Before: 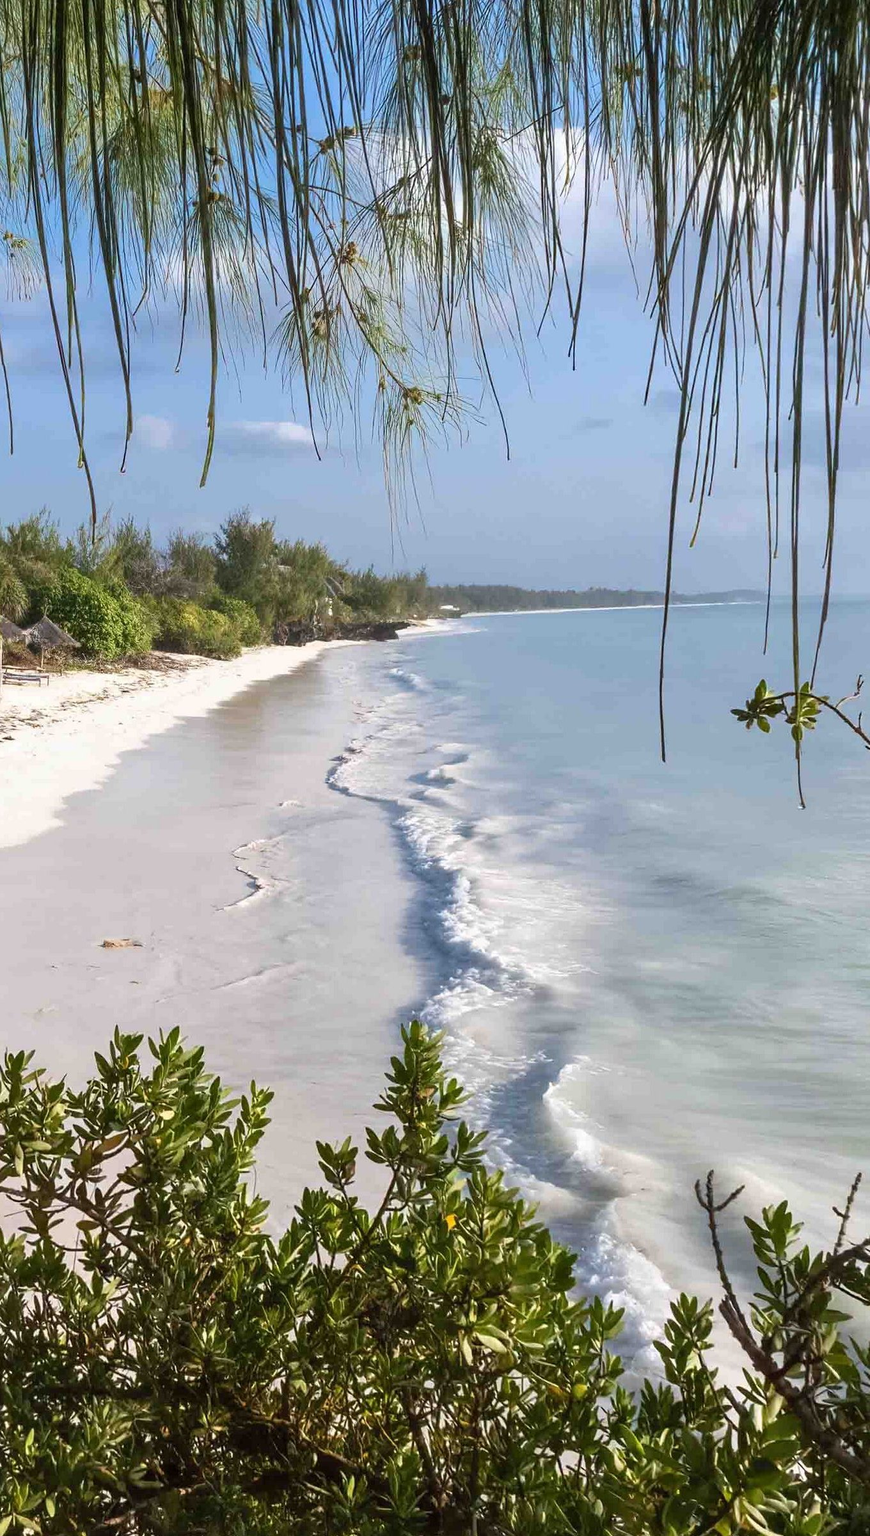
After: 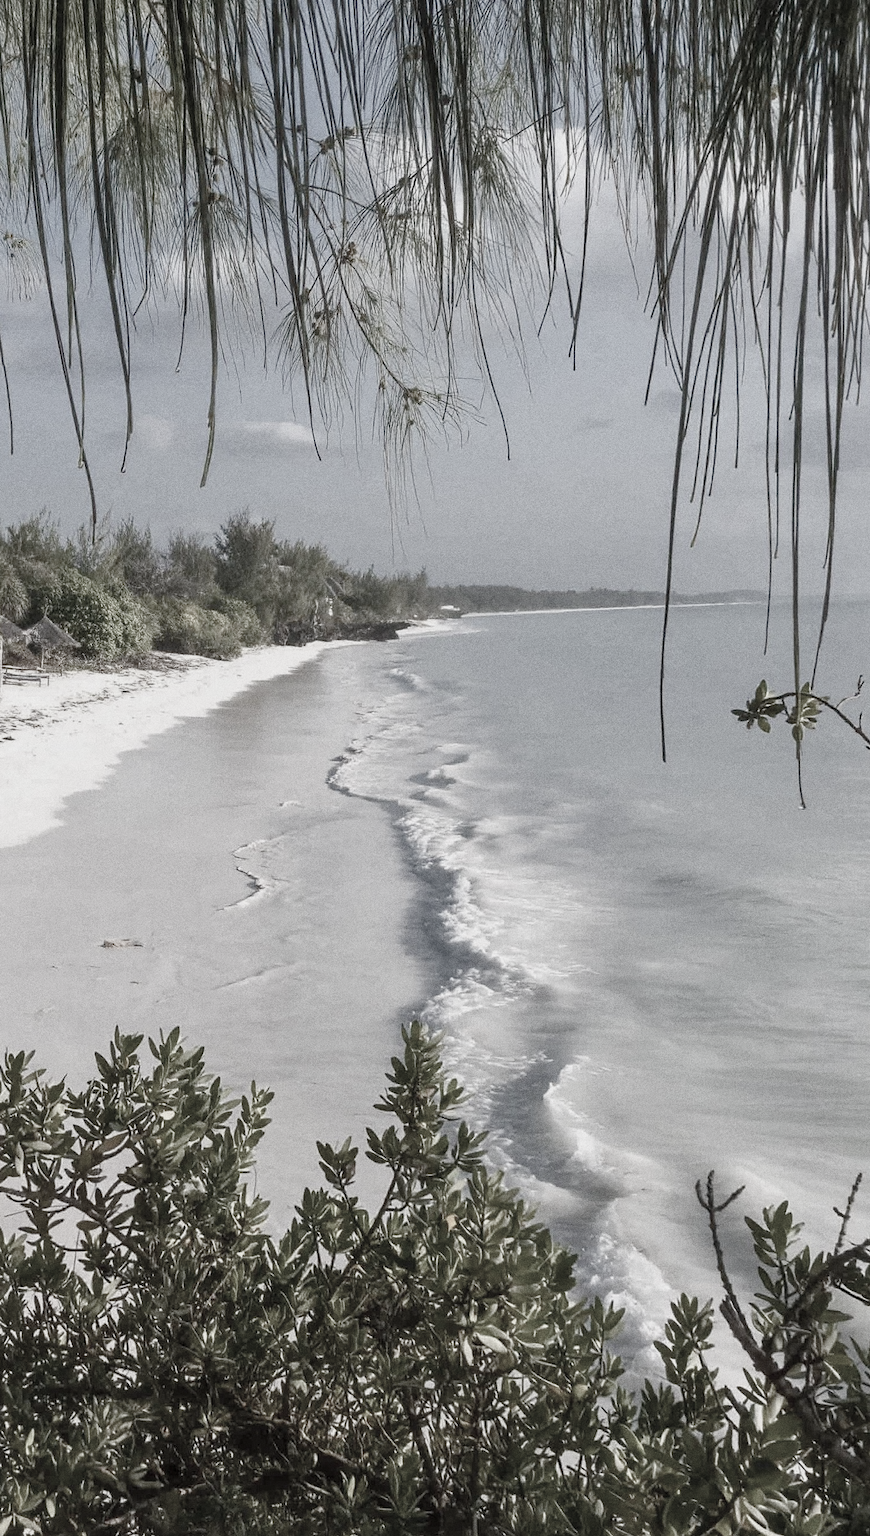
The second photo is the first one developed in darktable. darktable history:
color balance rgb: shadows lift › chroma 1%, shadows lift › hue 113°, highlights gain › chroma 0.2%, highlights gain › hue 333°, perceptual saturation grading › global saturation 20%, perceptual saturation grading › highlights -50%, perceptual saturation grading › shadows 25%, contrast -10%
color correction: saturation 0.2
grain: coarseness 0.09 ISO, strength 40%
